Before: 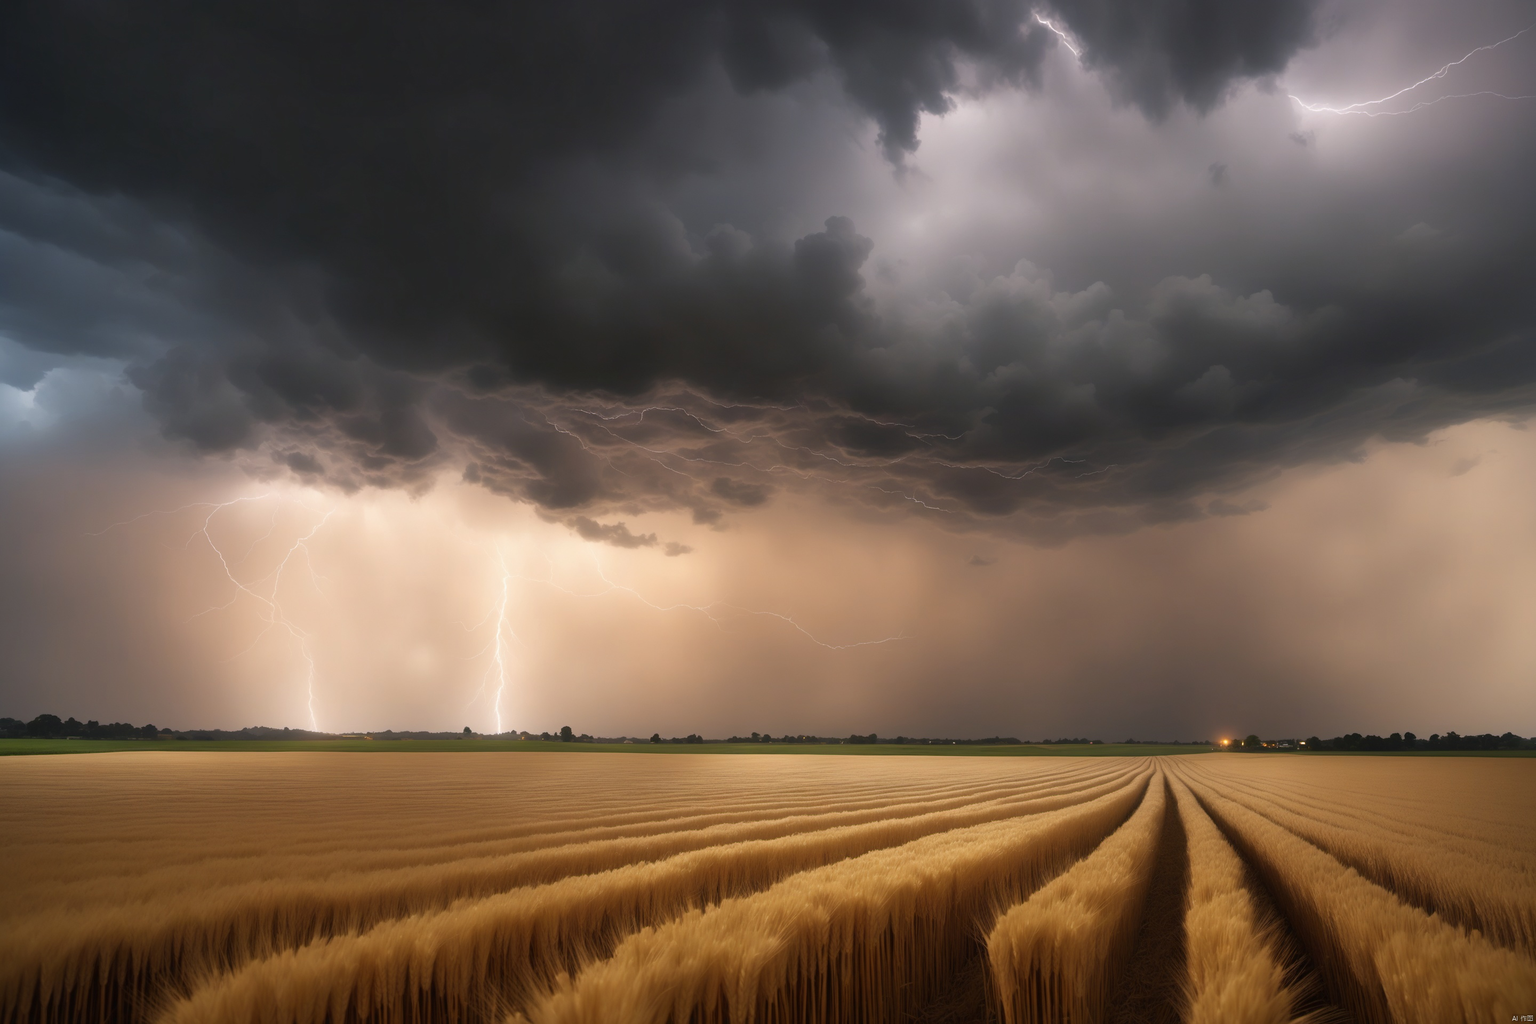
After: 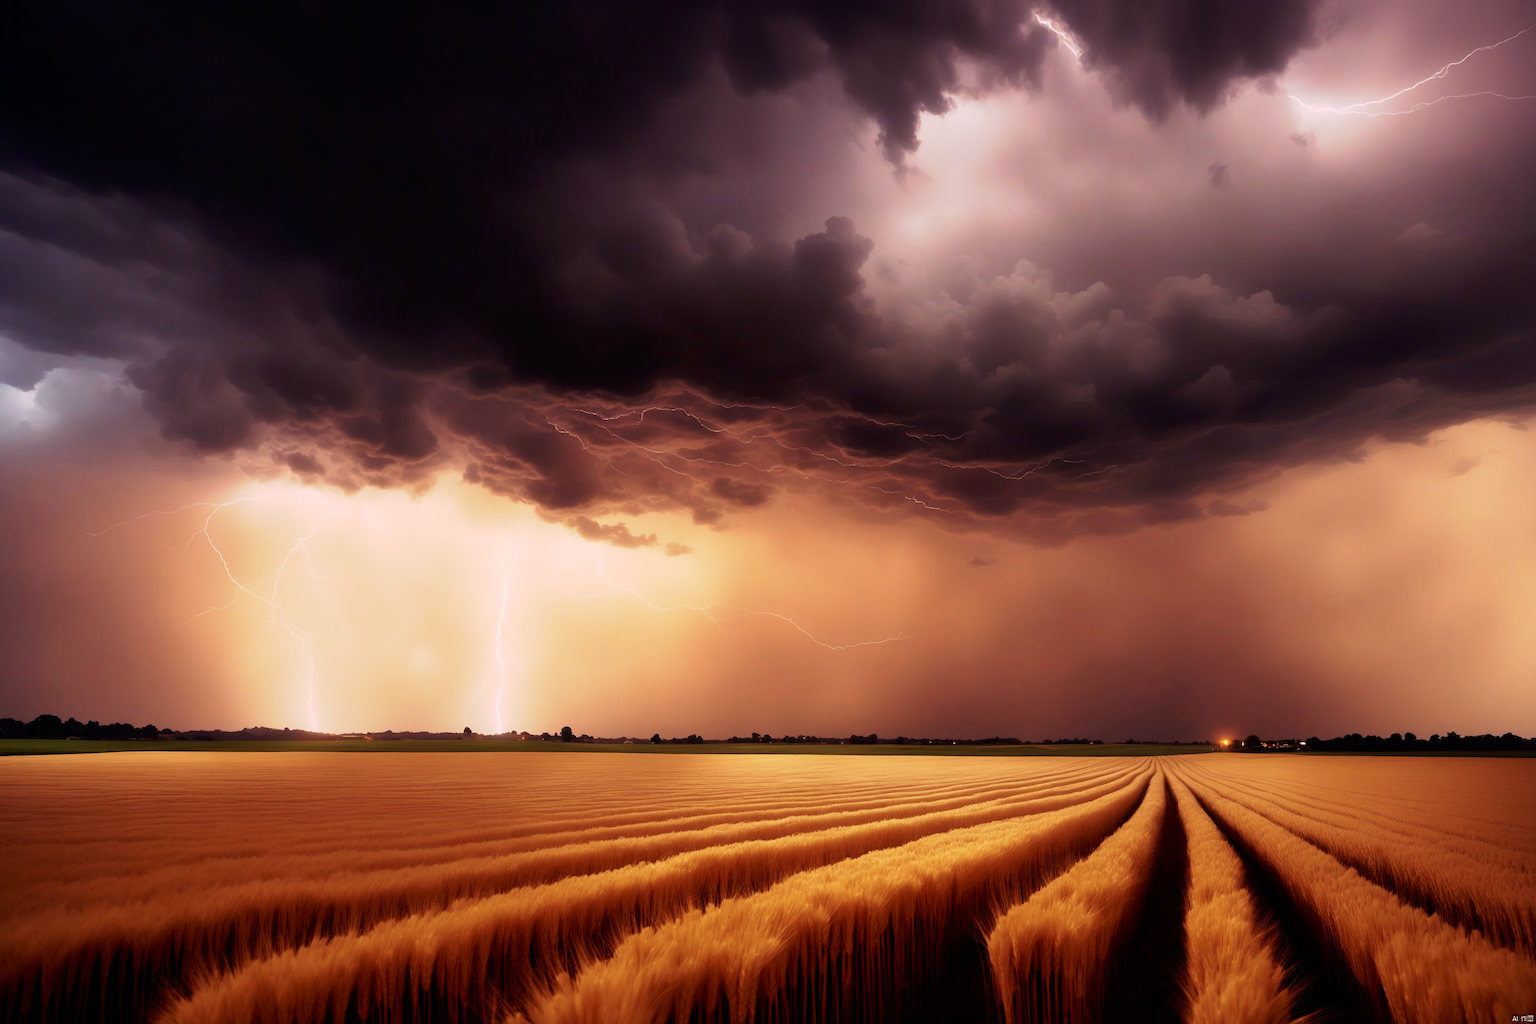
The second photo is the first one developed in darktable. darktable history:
tone curve: curves: ch0 [(0, 0) (0.003, 0.001) (0.011, 0.001) (0.025, 0.001) (0.044, 0.001) (0.069, 0.003) (0.1, 0.007) (0.136, 0.013) (0.177, 0.032) (0.224, 0.083) (0.277, 0.157) (0.335, 0.237) (0.399, 0.334) (0.468, 0.446) (0.543, 0.562) (0.623, 0.683) (0.709, 0.801) (0.801, 0.869) (0.898, 0.918) (1, 1)], preserve colors none
color look up table: target L [94.83, 86.96, 89.45, 77.78, 81.68, 69.3, 65.36, 66.53, 58.19, 56.72, 50.32, 46.53, 42.21, 24.54, 201.29, 72.63, 71.79, 65.15, 54.32, 55.5, 50.6, 44.03, 39.88, 31.89, 13.08, 88.07, 69.29, 67.98, 61.2, 54.42, 49.23, 49.15, 50.9, 44.88, 40.8, 44.38, 27.86, 29.75, 27.4, 16.02, 0.235, 98.83, 80.96, 77.59, 72.43, 65.7, 63.2, 46.84, 27.41], target a [1.158, -15.37, -6.387, -58.28, 5.039, -52.71, -43.85, -8.061, -20.6, -31.95, -32.01, -8.613, 5.578, -13.85, 0, 20.57, 16.01, 35.45, 39.66, 24.74, 53.86, 44.45, 39.12, 16.03, 18.02, 42.59, 33.57, 33.56, 66.04, 56.9, 18.37, 10.88, 56.5, 32.76, 43.39, 49.14, 24.6, 33.52, 34.28, 16.06, 2.131, 10.11, -45.07, -12.82, -28.02, -3.058, -25.17, 0.938, 0.802], target b [34.65, 74.72, 67.38, 26.21, 24.59, 49.43, 31.51, 47.68, 33.62, 13.67, 33.19, 7.338, 30.45, 10.36, -0.001, 42.84, 54.79, 16.45, 43.75, 20.88, 37.86, 14.02, 32.72, 13.23, 12.79, -24.21, -2.4, -56.14, -60.66, -7.533, -78.52, -25.85, -13.17, -3.53, -86.47, -40.76, -42.09, -27.64, -53.14, -11.04, -13.58, -7.377, -31.34, -5.167, -49.8, -57.44, -13.53, -37.76, -21.07], num patches 49
